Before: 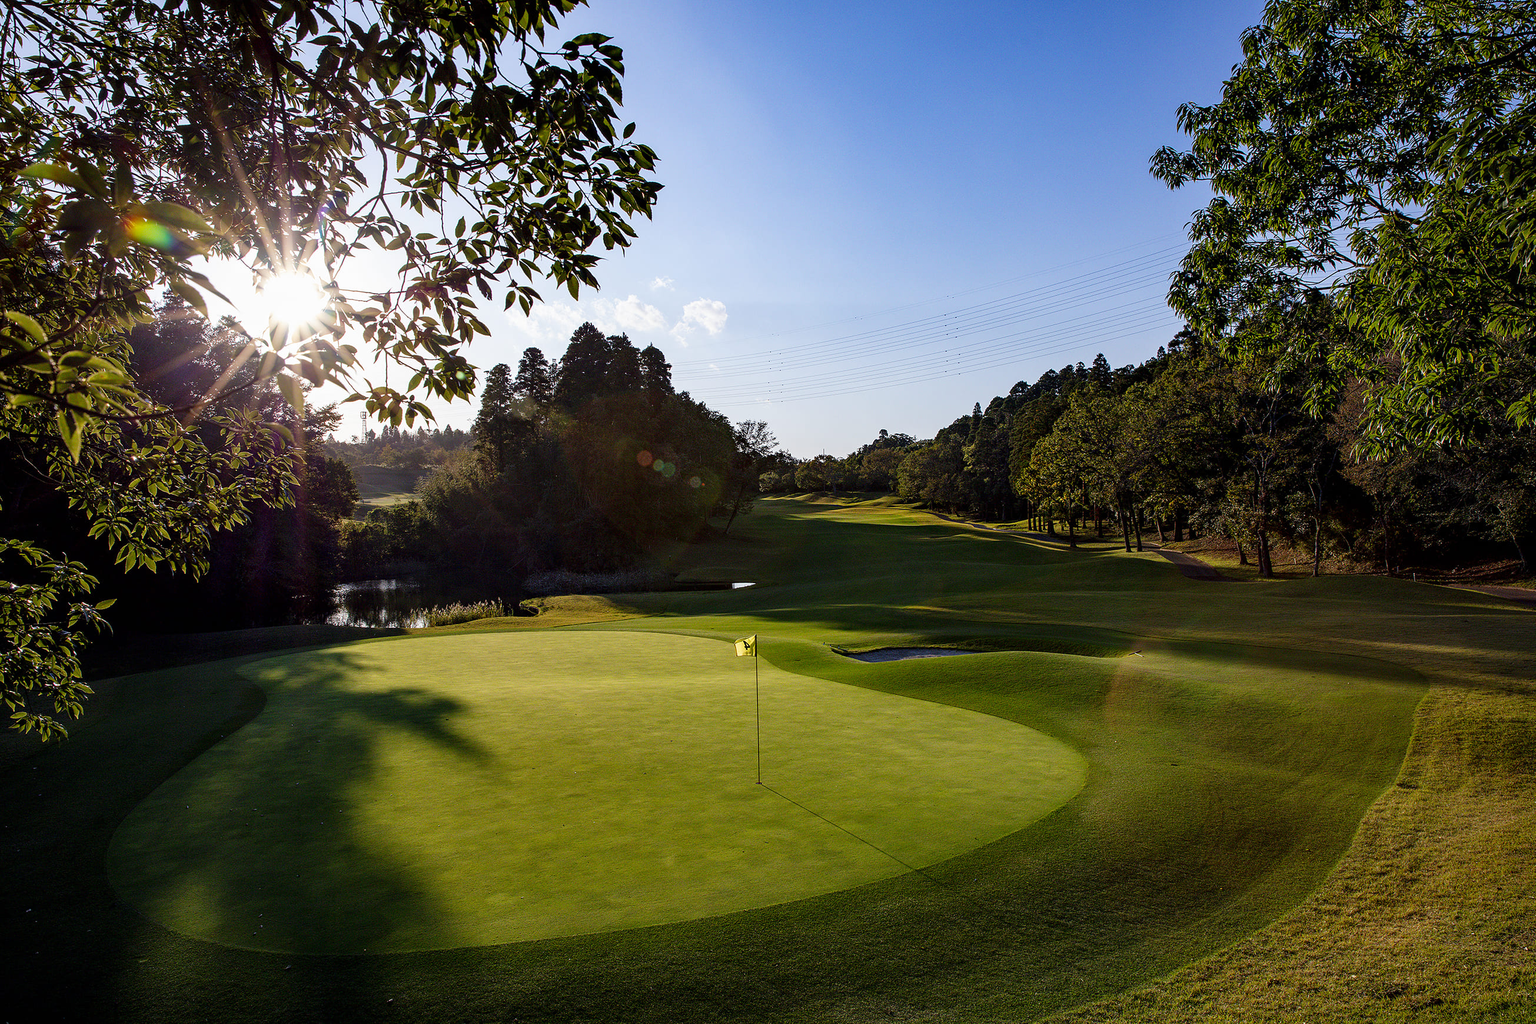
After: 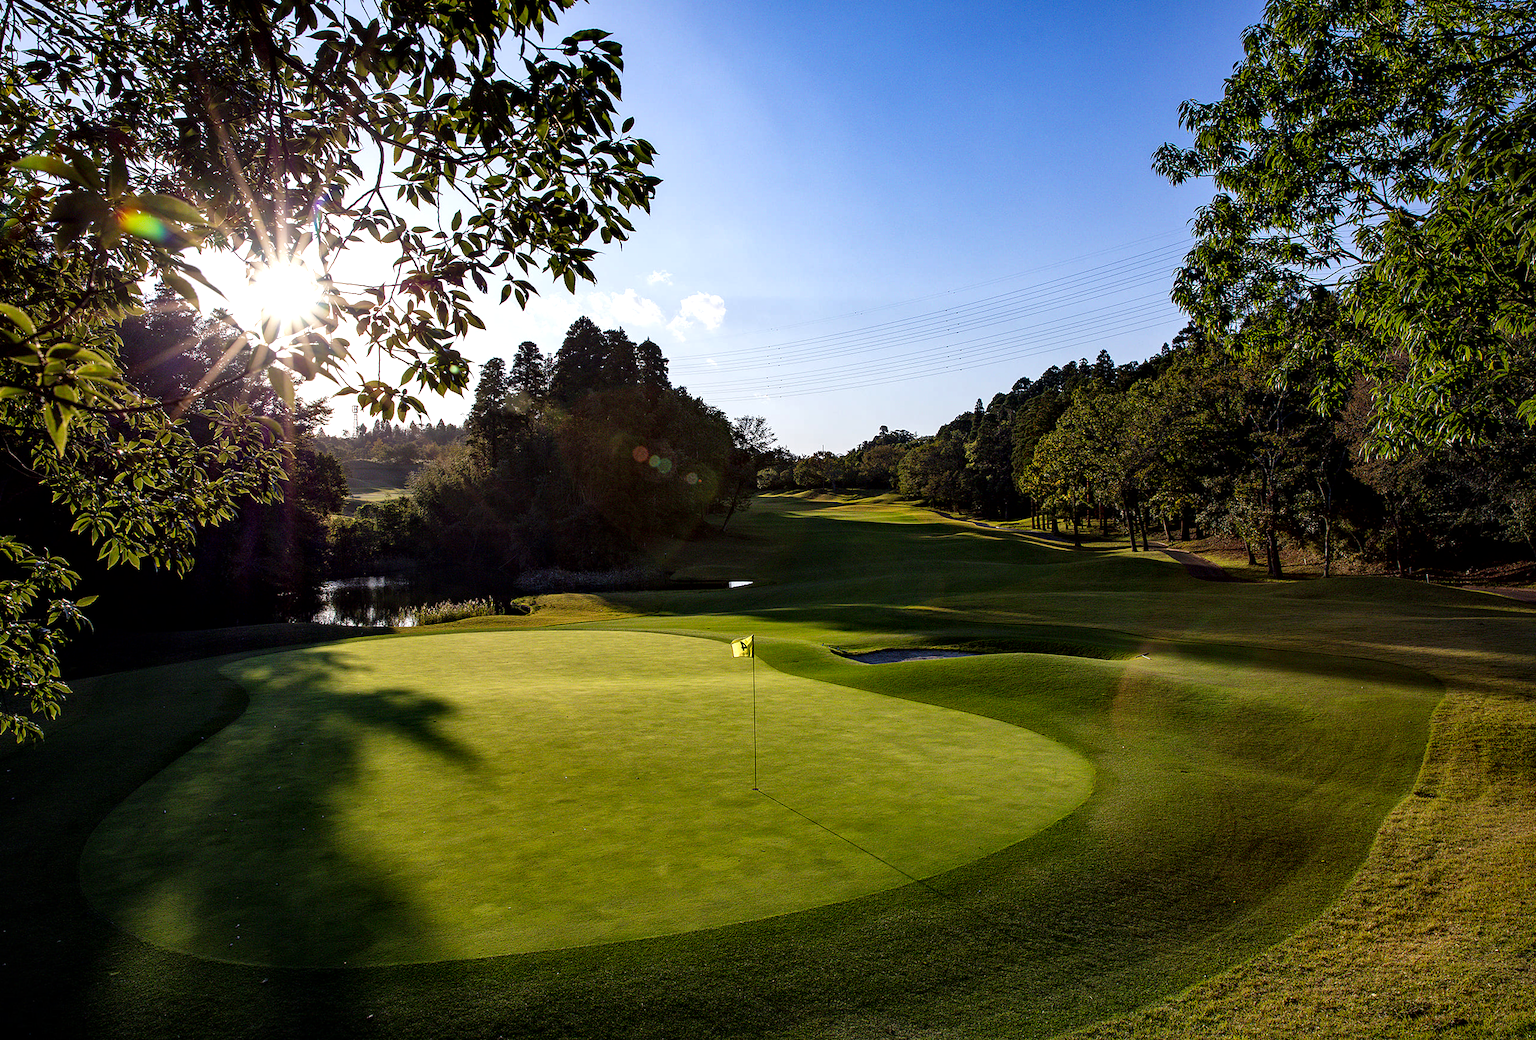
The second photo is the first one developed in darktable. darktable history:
local contrast: mode bilateral grid, contrast 25, coarseness 50, detail 123%, midtone range 0.2
rotate and perspective: rotation 0.226°, lens shift (vertical) -0.042, crop left 0.023, crop right 0.982, crop top 0.006, crop bottom 0.994
color balance: contrast 10%
